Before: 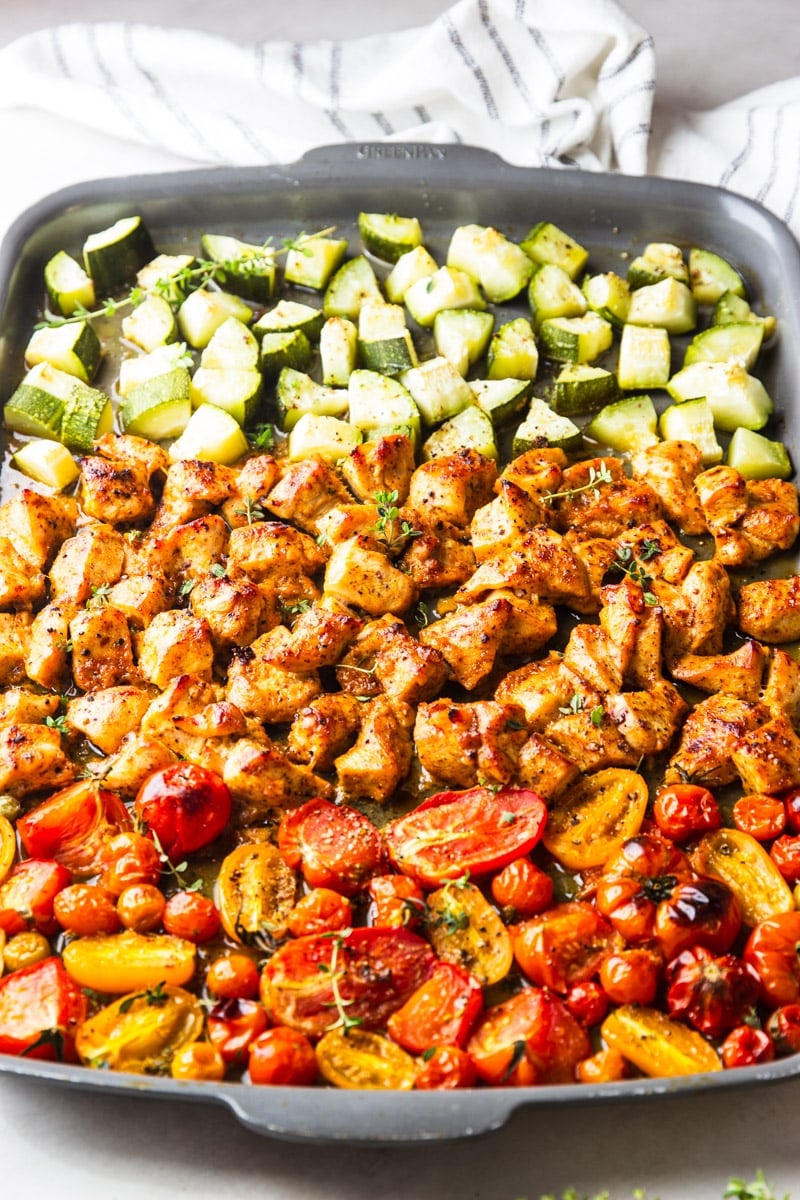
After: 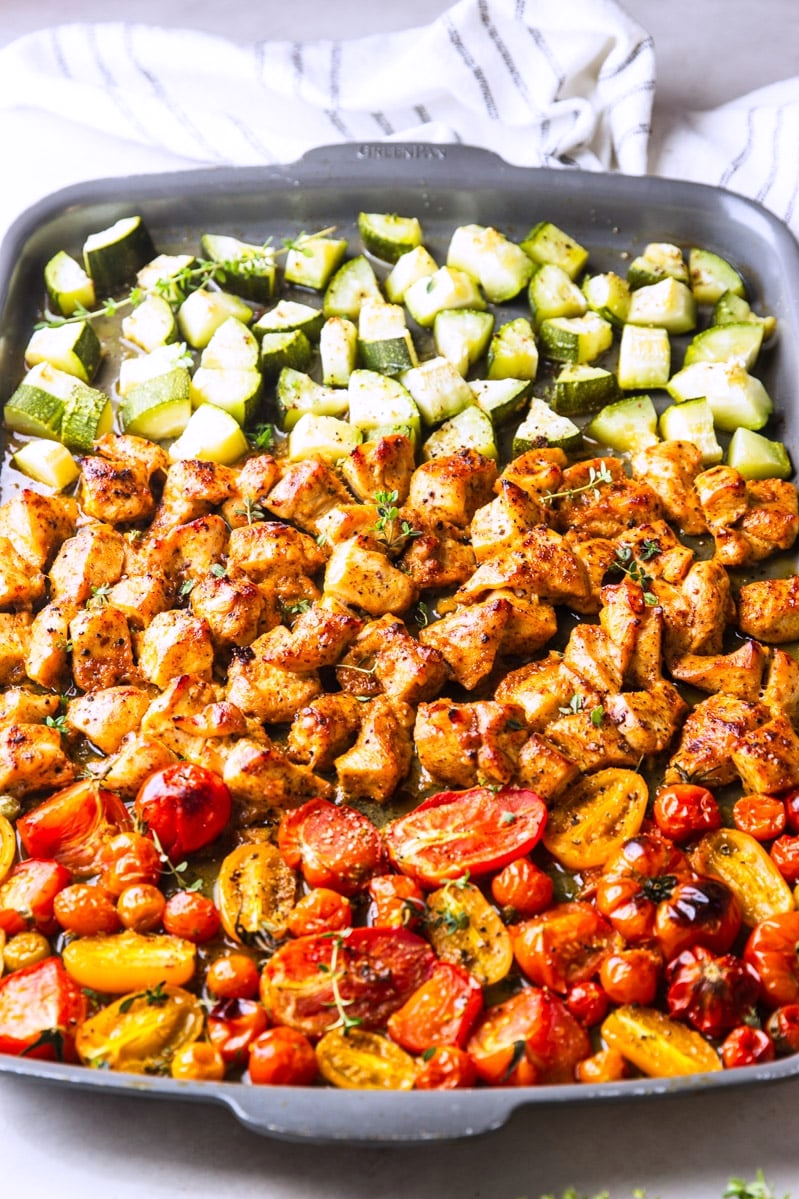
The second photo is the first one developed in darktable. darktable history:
white balance: red 1.004, blue 1.096
